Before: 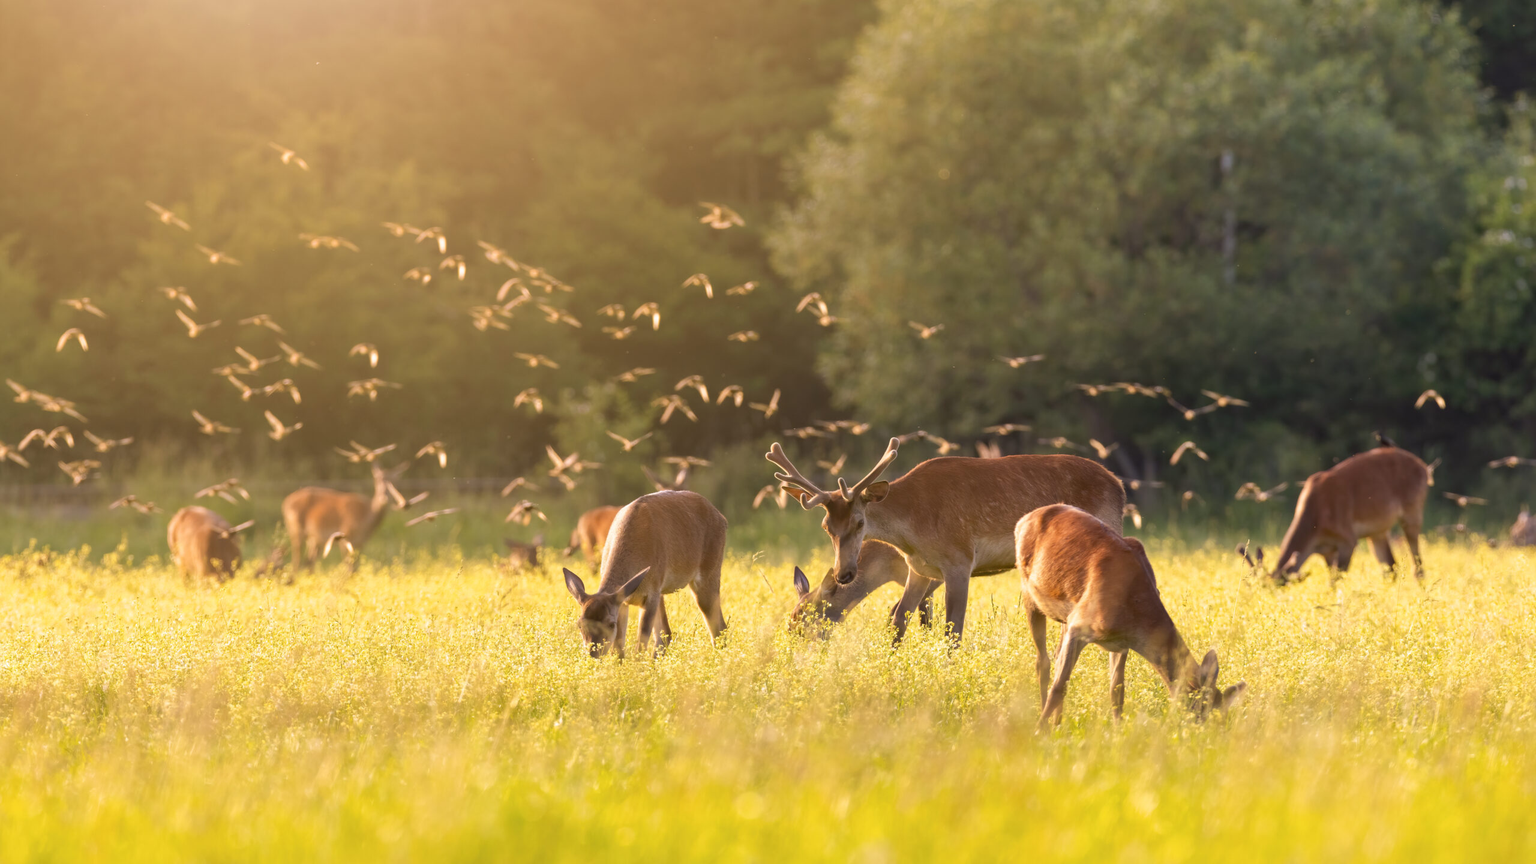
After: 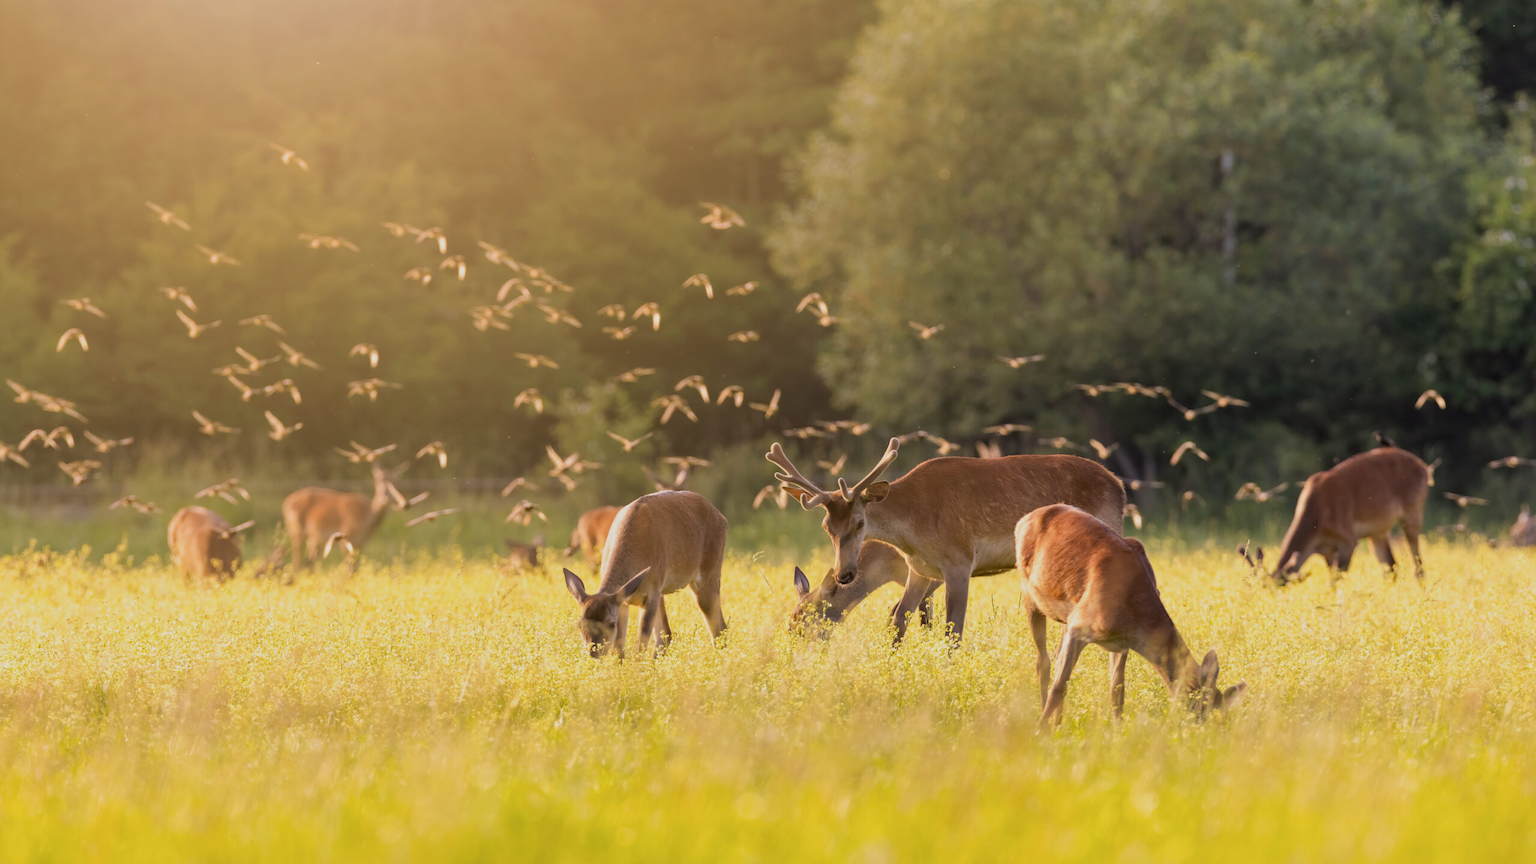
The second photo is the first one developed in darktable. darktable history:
filmic rgb: black relative exposure -8.14 EV, white relative exposure 3.76 EV, threshold 3.06 EV, hardness 4.43, enable highlight reconstruction true
